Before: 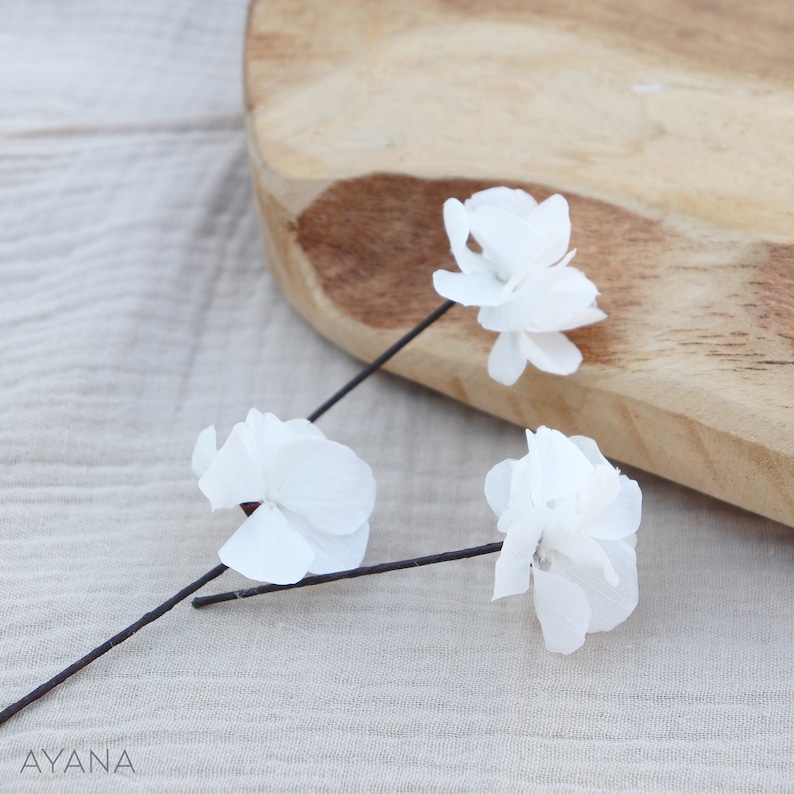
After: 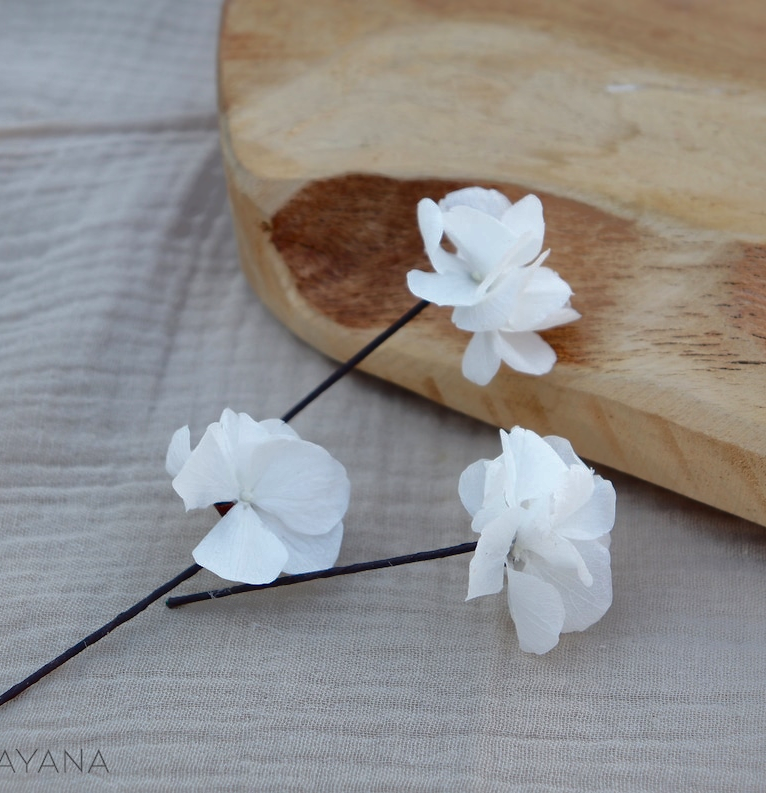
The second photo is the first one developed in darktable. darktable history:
crop and rotate: left 3.489%
shadows and highlights: shadows -18.8, highlights -73.59
contrast brightness saturation: contrast 0.129, brightness -0.22, saturation 0.139
tone equalizer: edges refinement/feathering 500, mask exposure compensation -1.57 EV, preserve details guided filter
